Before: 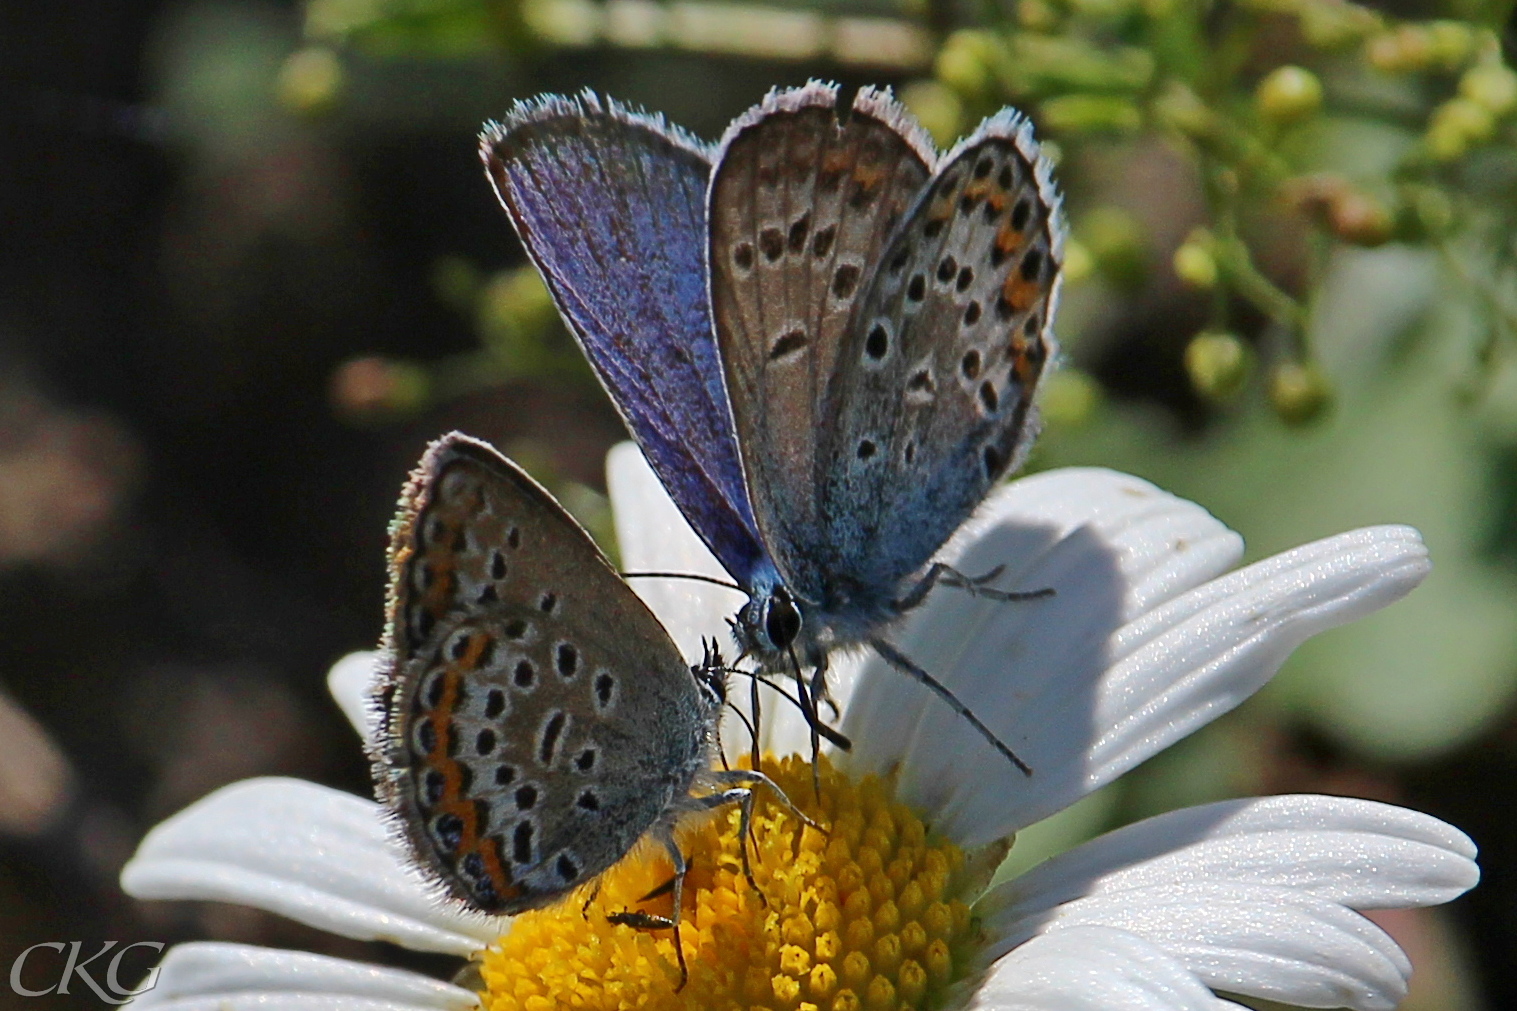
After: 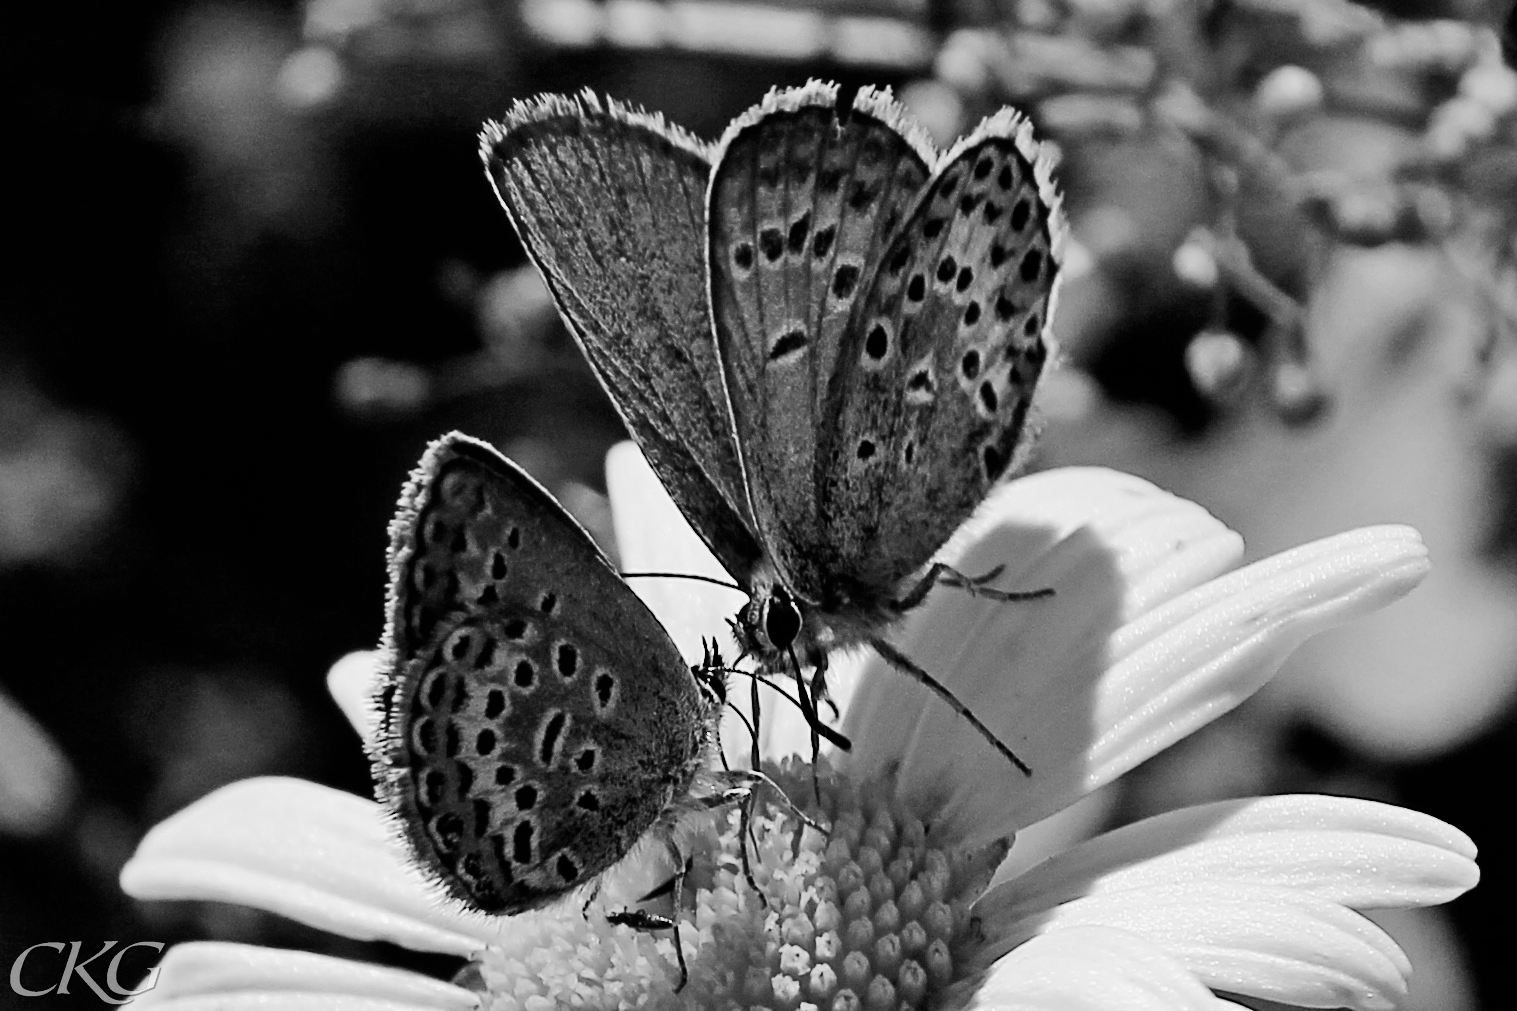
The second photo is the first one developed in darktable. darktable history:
white balance: red 0.988, blue 1.017
filmic rgb: black relative exposure -5 EV, hardness 2.88, contrast 1.3, highlights saturation mix -30%
color balance rgb: linear chroma grading › shadows -2.2%, linear chroma grading › highlights -15%, linear chroma grading › global chroma -10%, linear chroma grading › mid-tones -10%, perceptual saturation grading › global saturation 45%, perceptual saturation grading › highlights -50%, perceptual saturation grading › shadows 30%, perceptual brilliance grading › global brilliance 18%, global vibrance 45%
monochrome: on, module defaults
